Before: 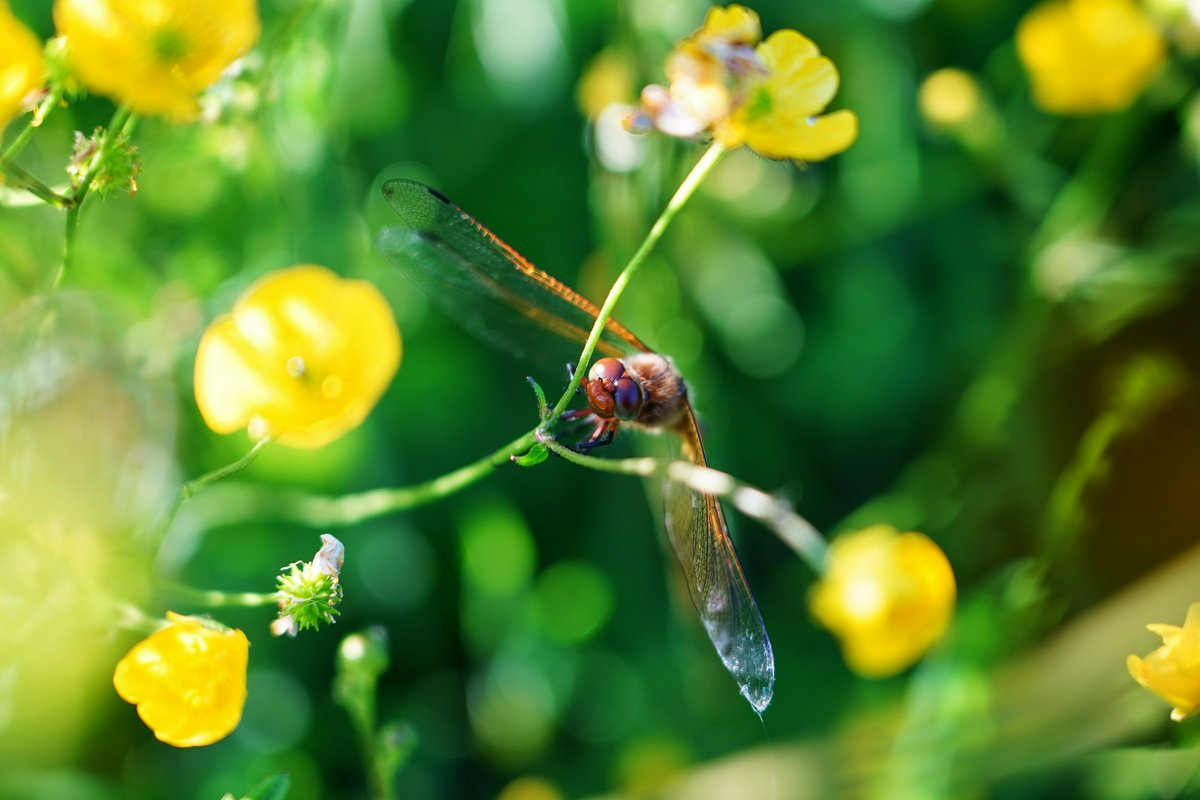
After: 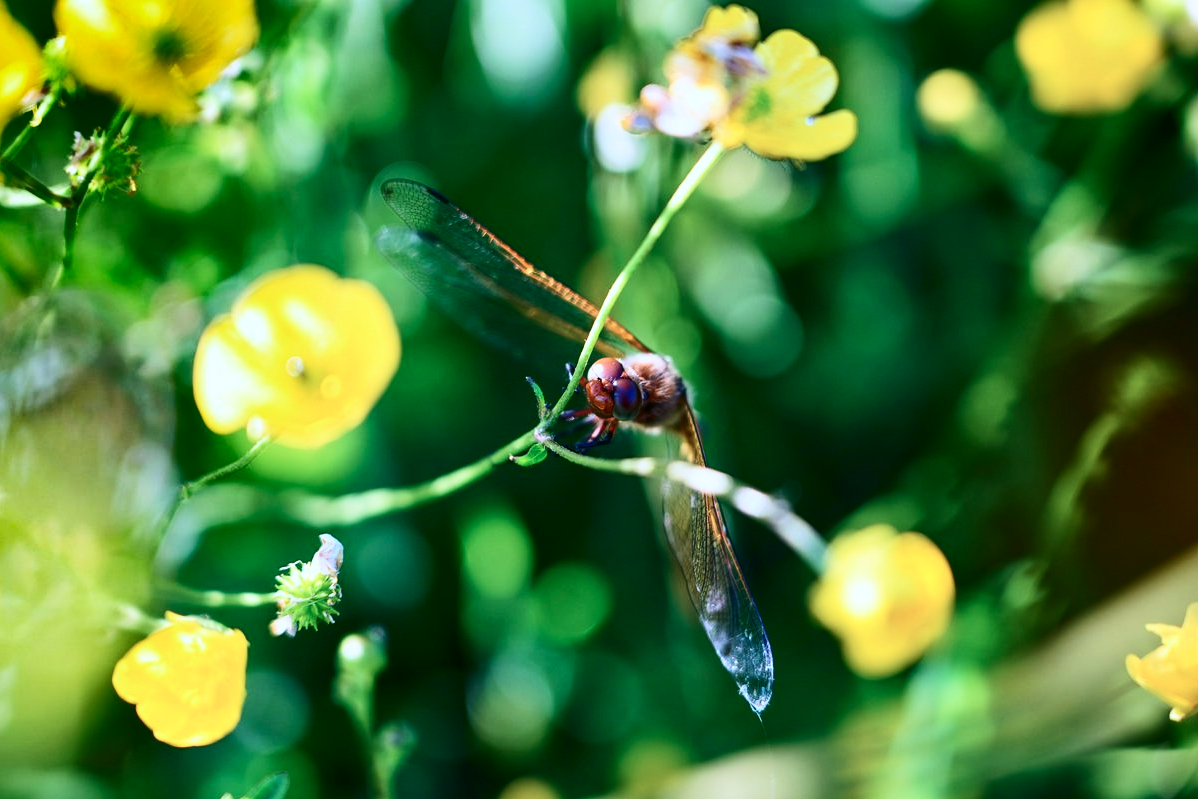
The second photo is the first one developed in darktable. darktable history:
crop and rotate: left 0.126%
color calibration: illuminant as shot in camera, x 0.377, y 0.392, temperature 4169.3 K, saturation algorithm version 1 (2020)
contrast brightness saturation: contrast 0.28
shadows and highlights: shadows 20.91, highlights -82.73, soften with gaussian
